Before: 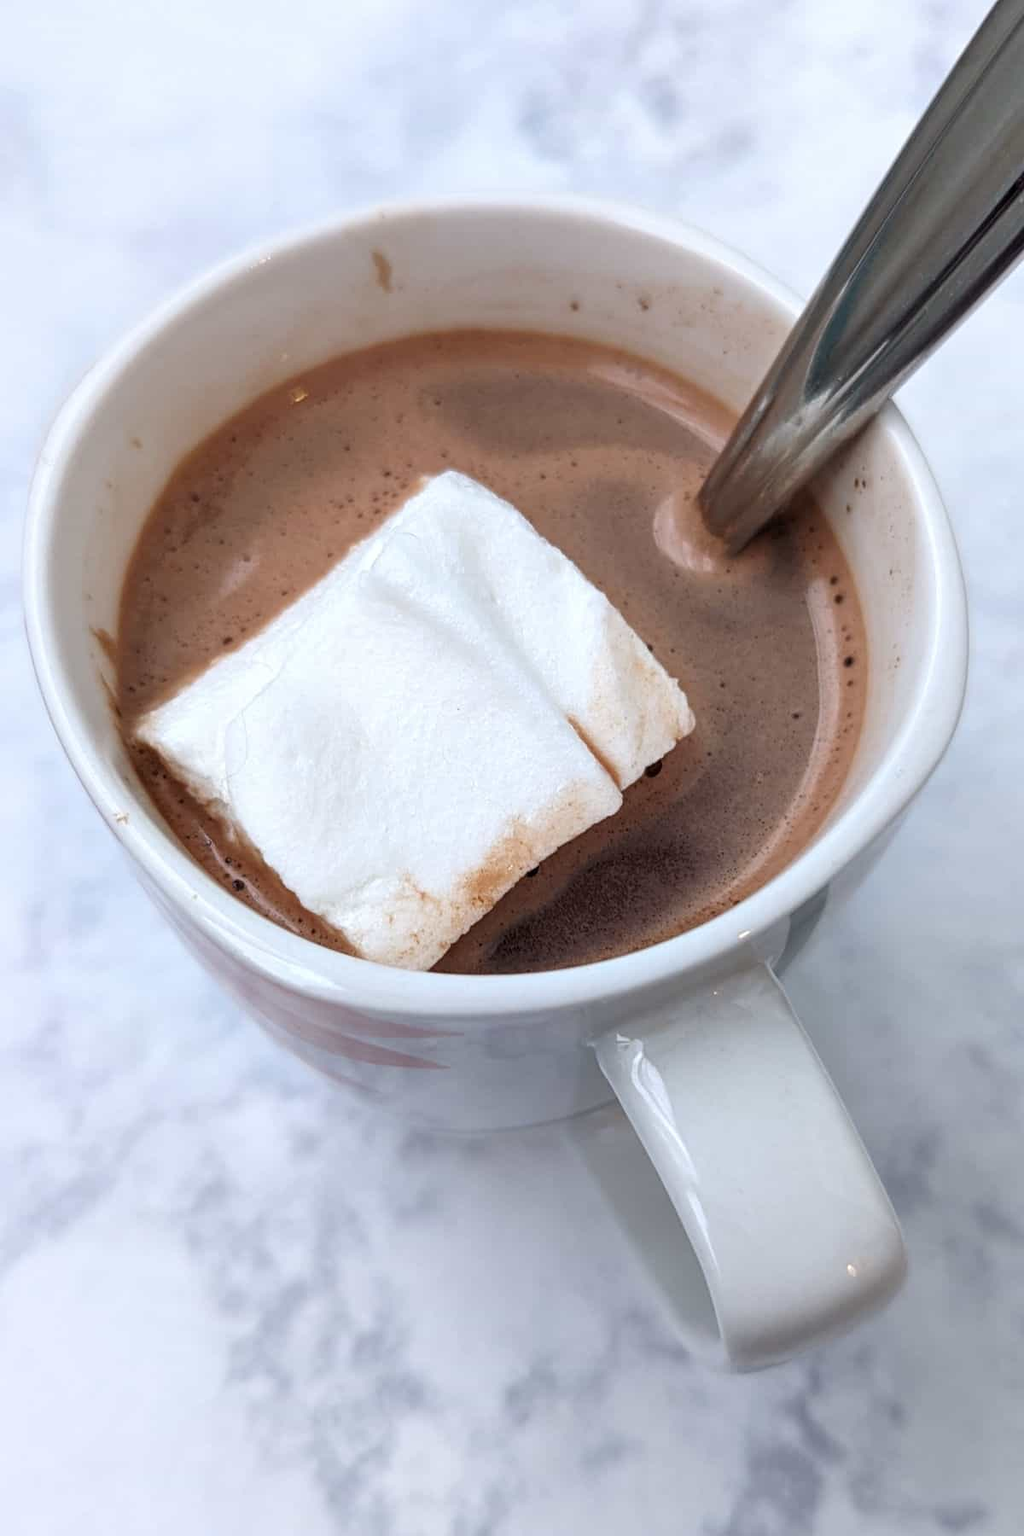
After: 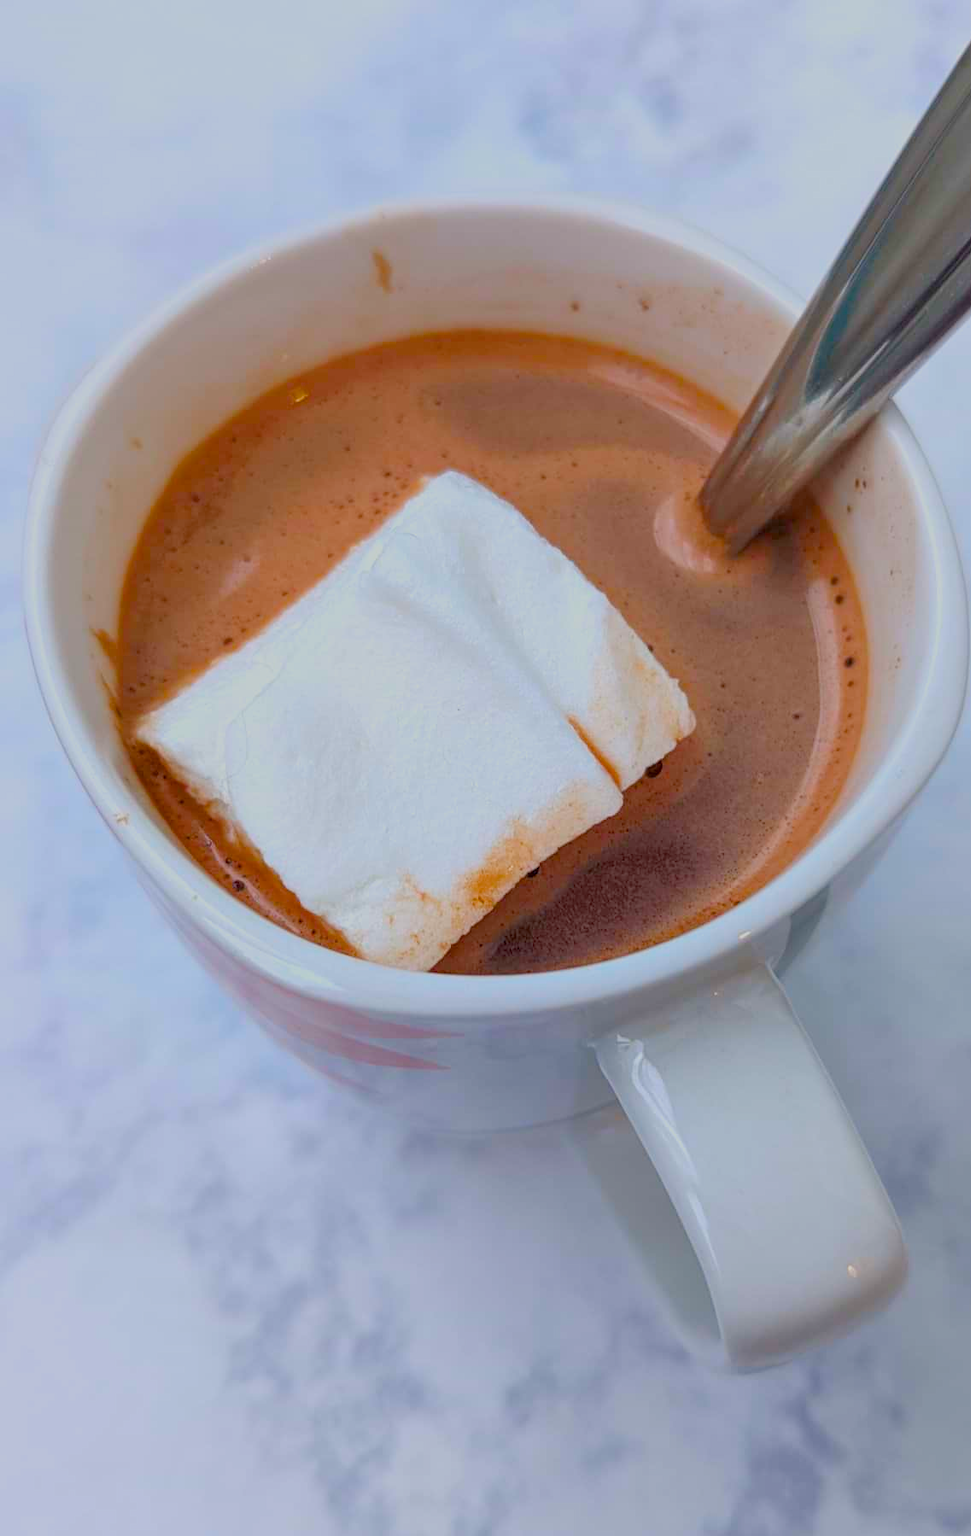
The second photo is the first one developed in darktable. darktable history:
color balance rgb: linear chroma grading › shadows 9.462%, linear chroma grading › highlights 10.209%, linear chroma grading › global chroma 15.328%, linear chroma grading › mid-tones 14.671%, perceptual saturation grading › global saturation 31.212%, contrast -29.818%
crop and rotate: left 0%, right 5.138%
contrast brightness saturation: contrast 0.042, saturation 0.067
